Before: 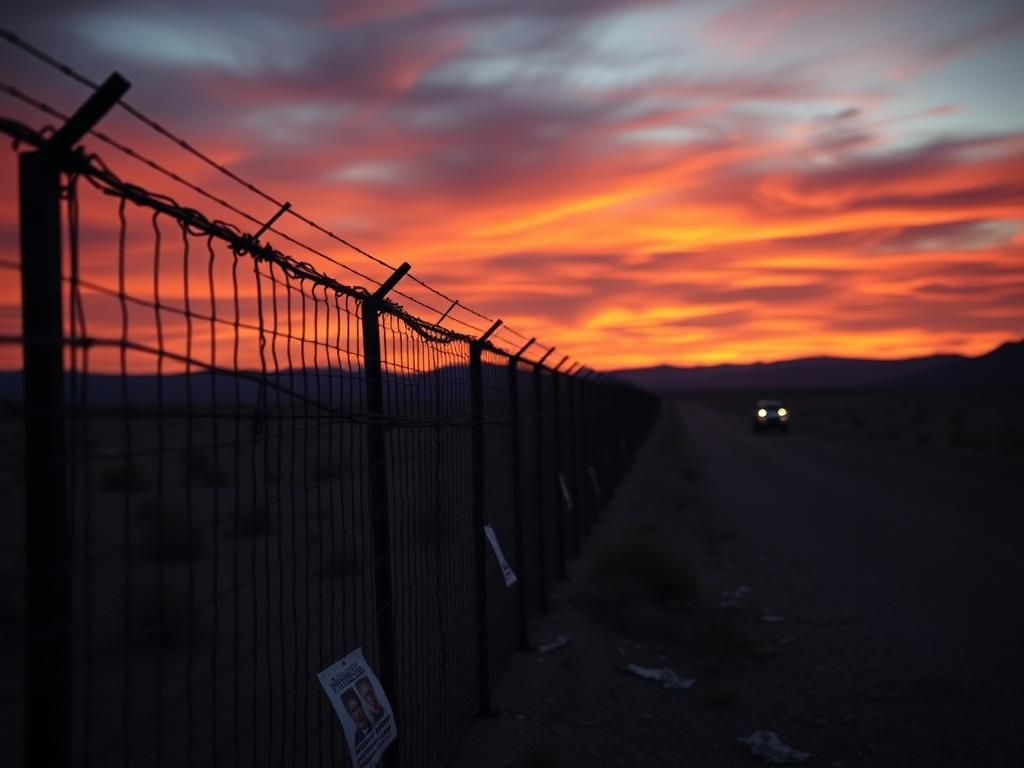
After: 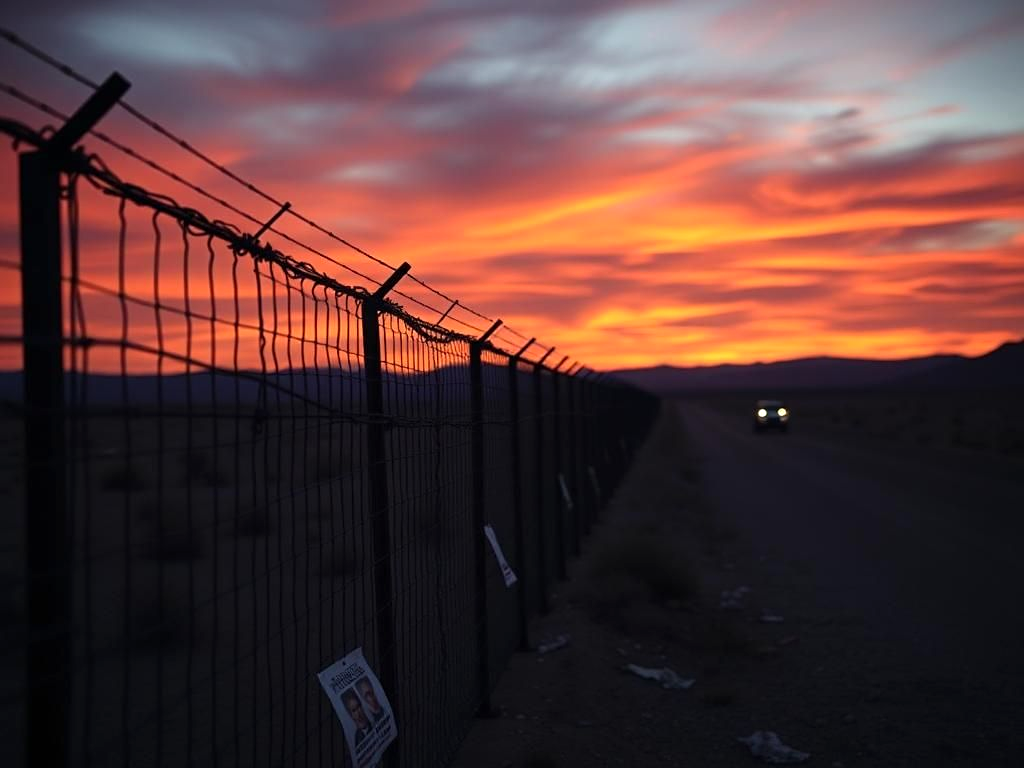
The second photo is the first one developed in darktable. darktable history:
exposure: exposure 0.202 EV, compensate exposure bias true, compensate highlight preservation false
sharpen: amount 0.205
